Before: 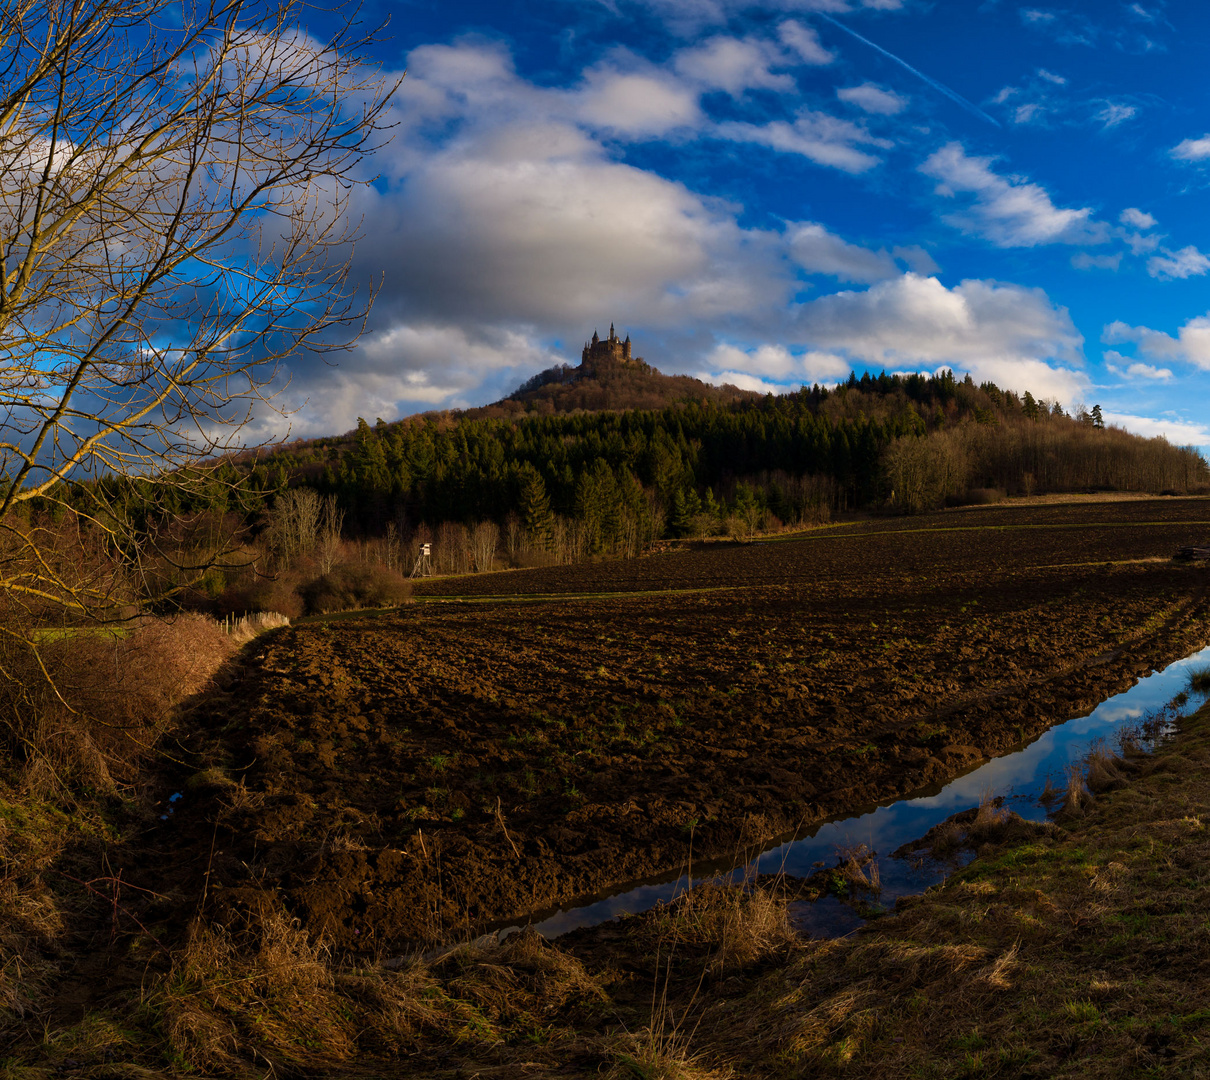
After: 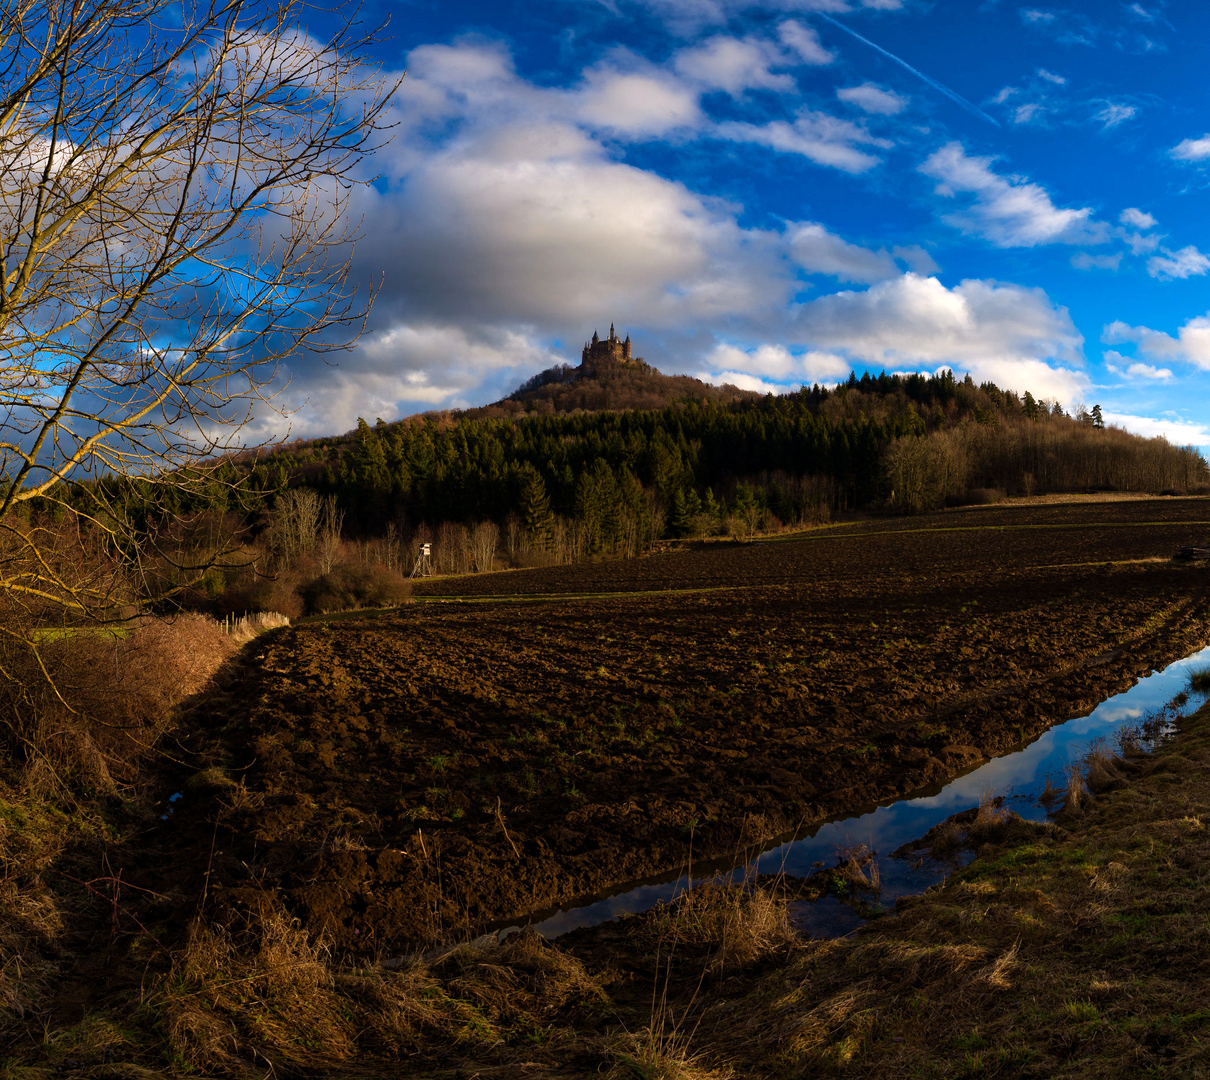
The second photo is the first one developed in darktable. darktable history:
tone equalizer: -8 EV -0.407 EV, -7 EV -0.362 EV, -6 EV -0.303 EV, -5 EV -0.2 EV, -3 EV 0.234 EV, -2 EV 0.318 EV, -1 EV 0.381 EV, +0 EV 0.422 EV
